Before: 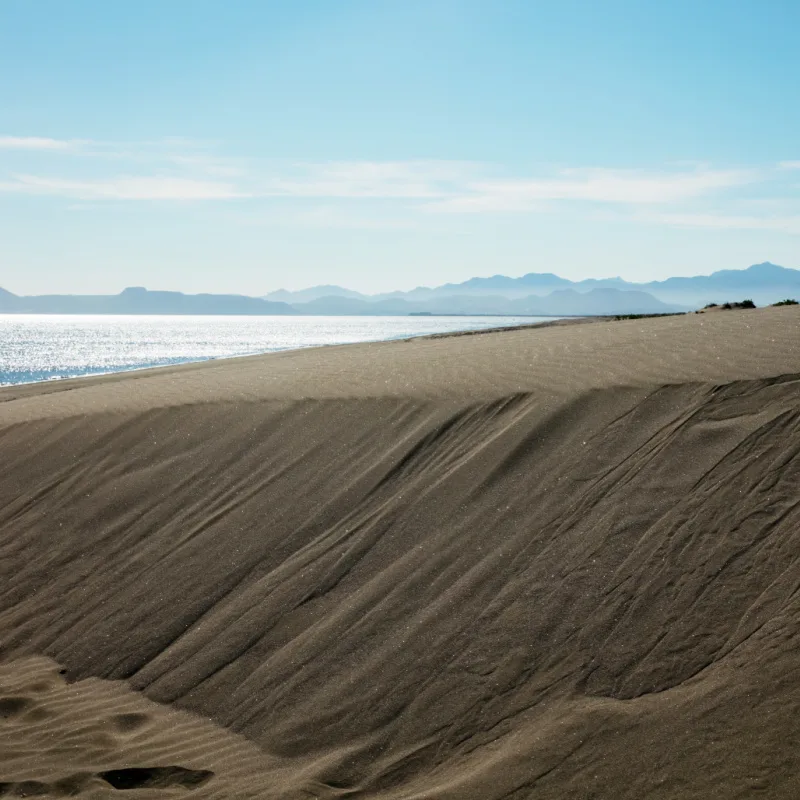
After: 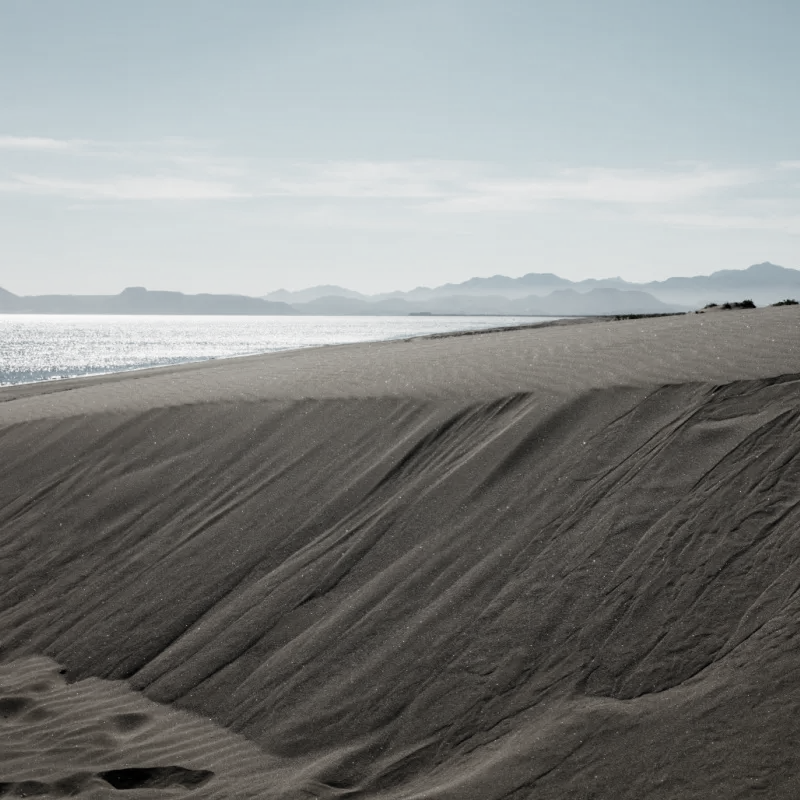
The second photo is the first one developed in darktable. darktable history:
exposure: exposure -0.072 EV, compensate highlight preservation false
color correction: highlights b* 0.049, saturation 0.318
